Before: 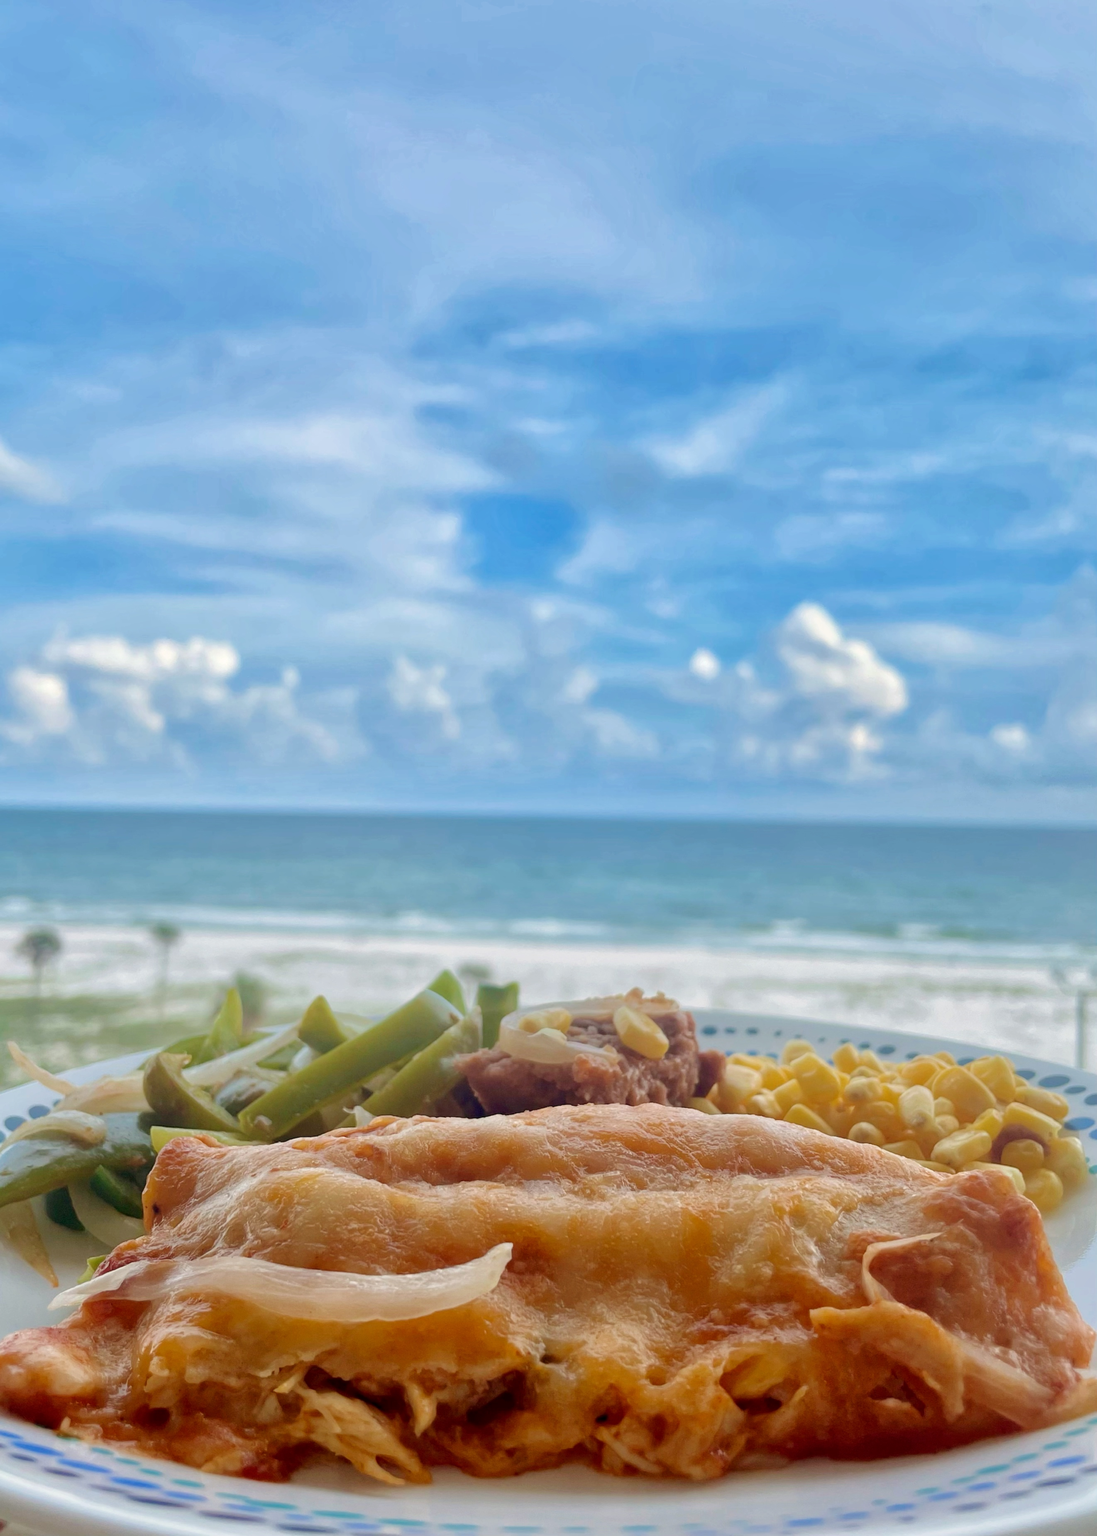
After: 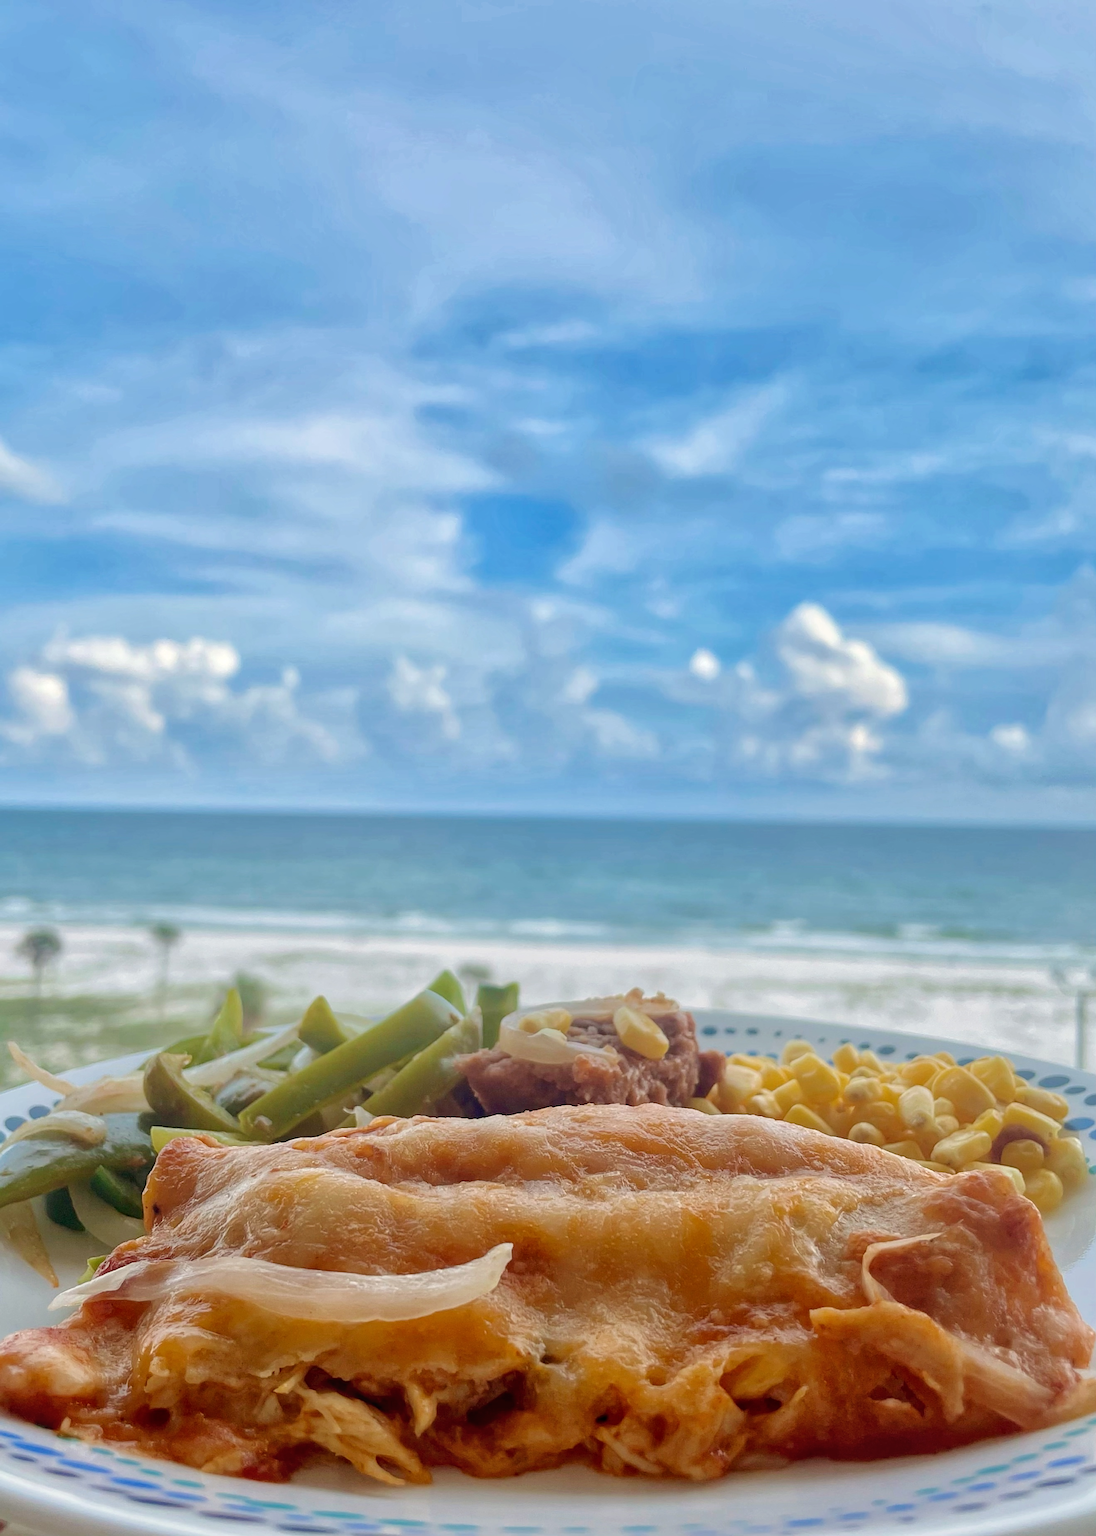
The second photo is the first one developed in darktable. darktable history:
sharpen: on, module defaults
local contrast: detail 109%
exposure: compensate exposure bias true, compensate highlight preservation false
